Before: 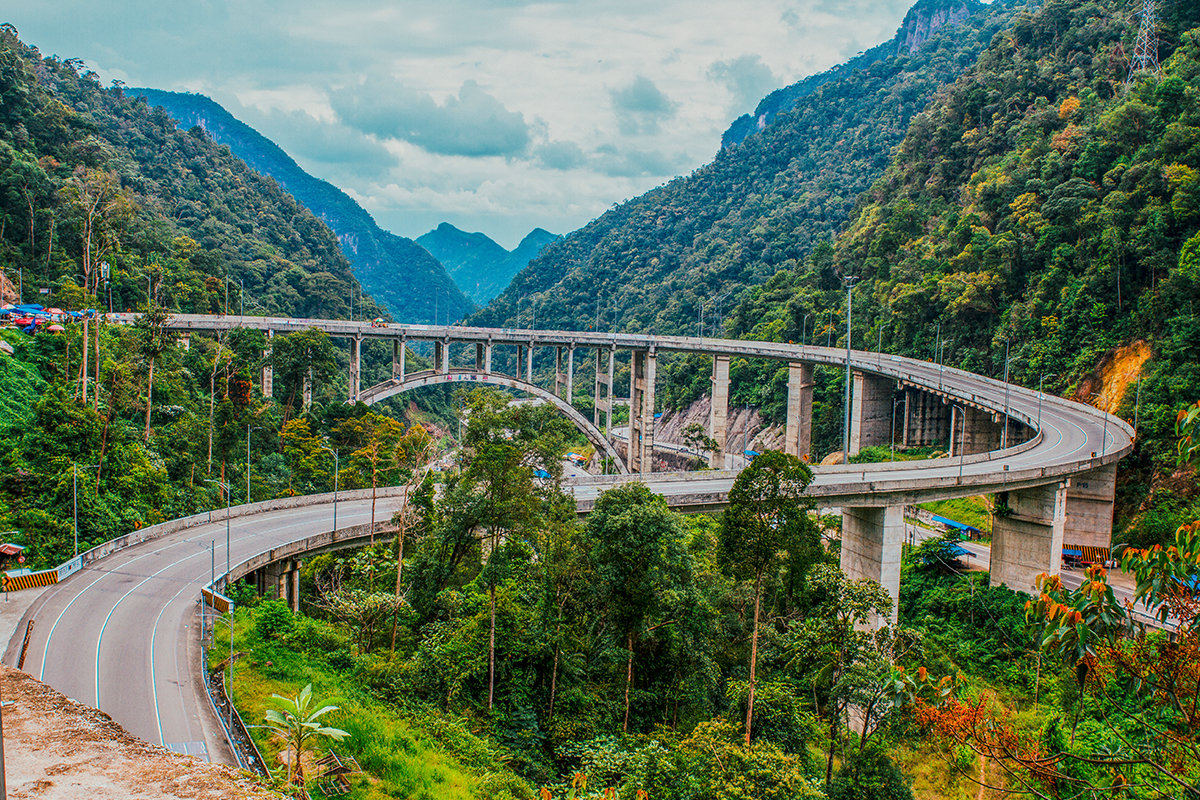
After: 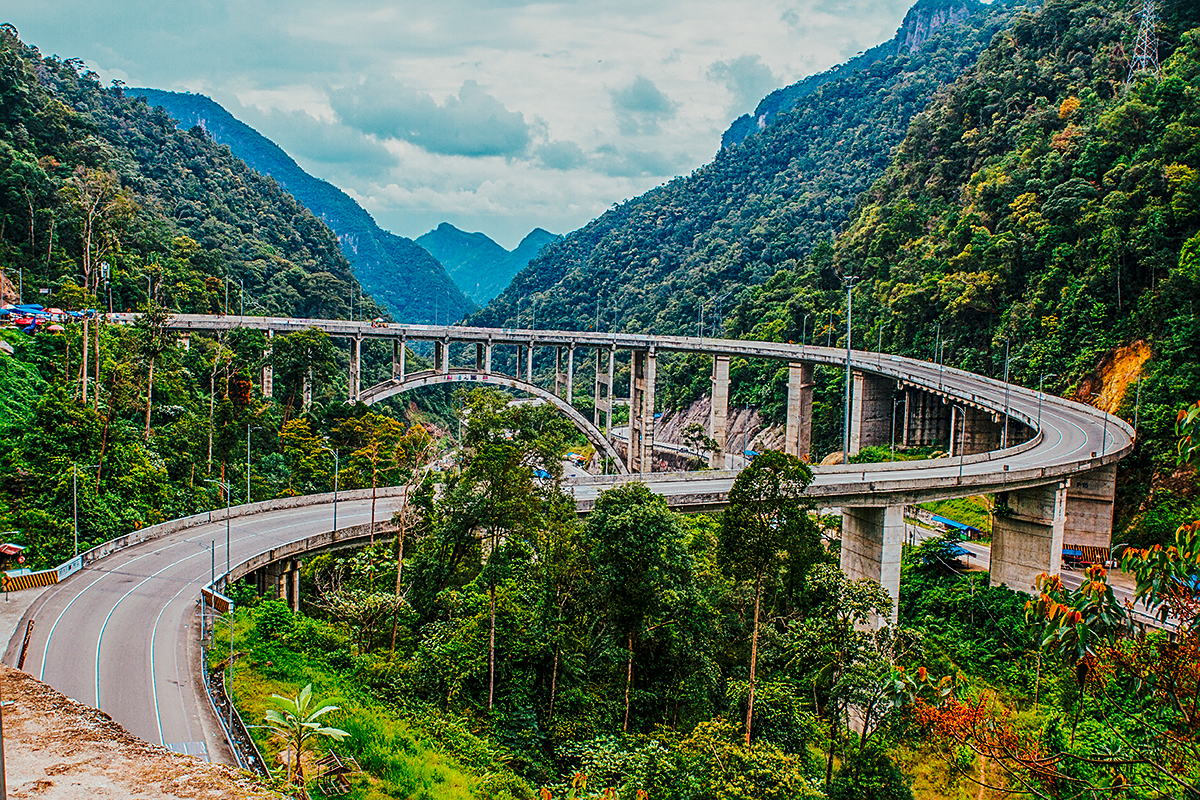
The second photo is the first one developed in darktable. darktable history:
sharpen: on, module defaults
base curve: curves: ch0 [(0, 0) (0.073, 0.04) (0.157, 0.139) (0.492, 0.492) (0.758, 0.758) (1, 1)], preserve colors none
